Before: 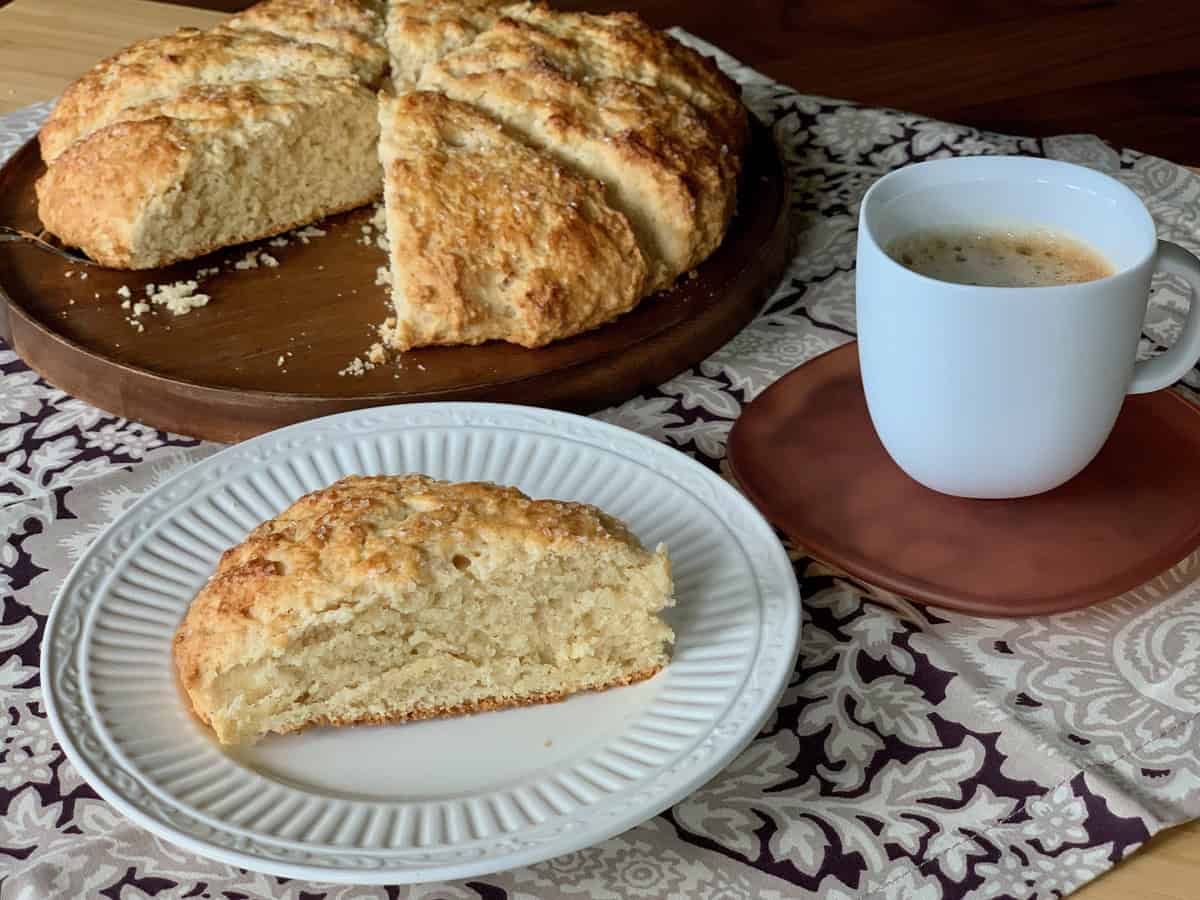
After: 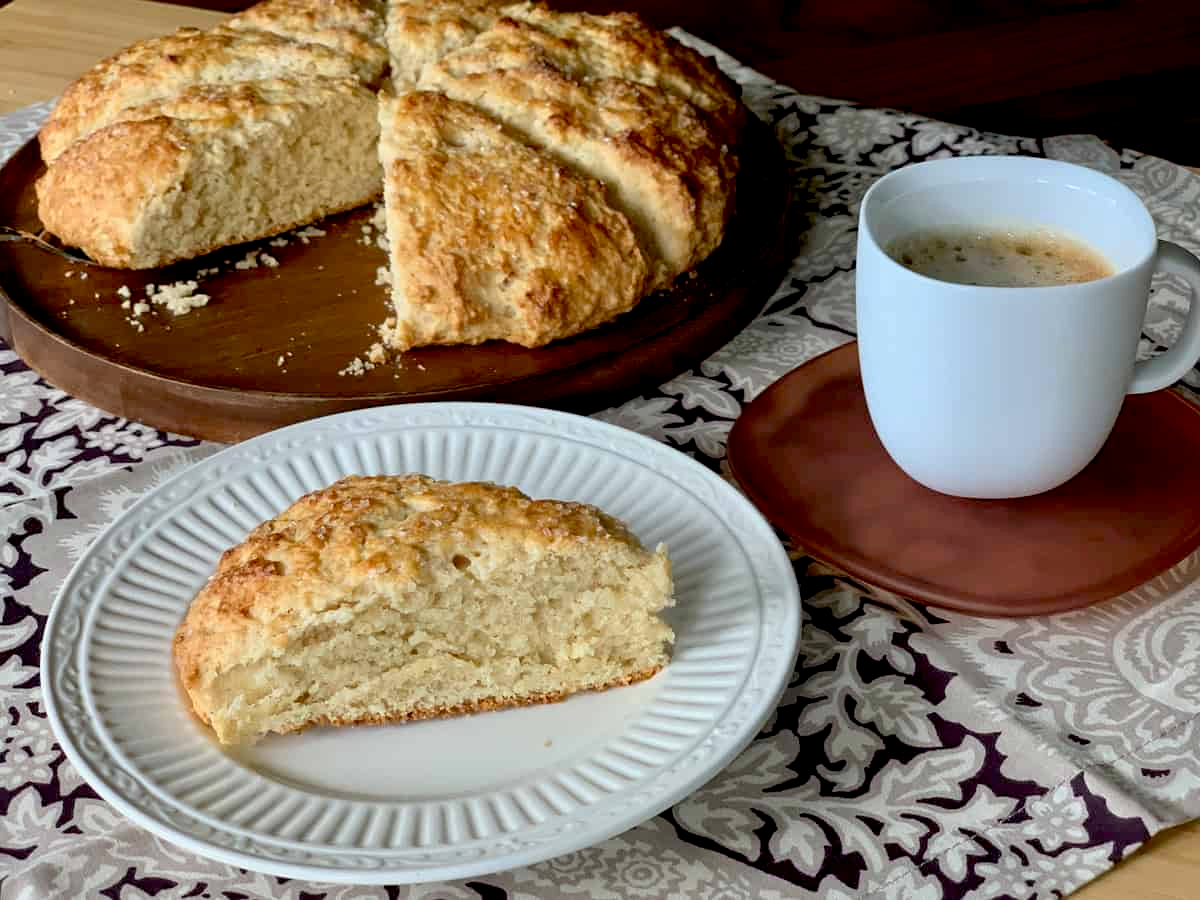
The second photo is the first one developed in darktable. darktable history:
exposure: black level correction 0.009, exposure 0.11 EV, compensate highlight preservation false
